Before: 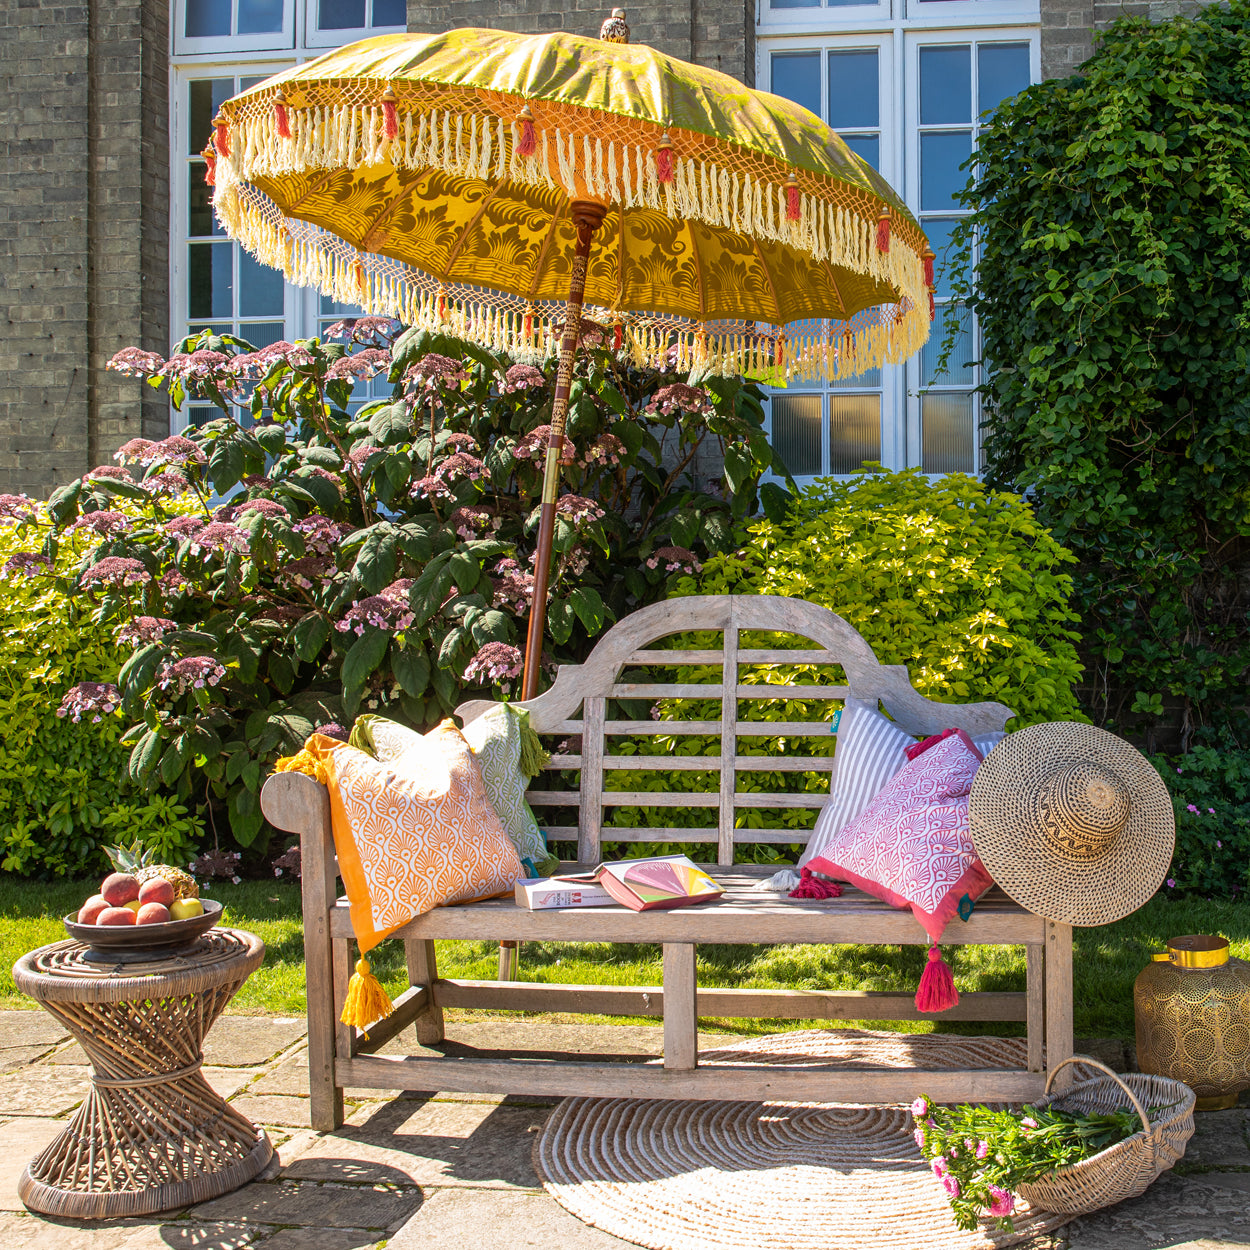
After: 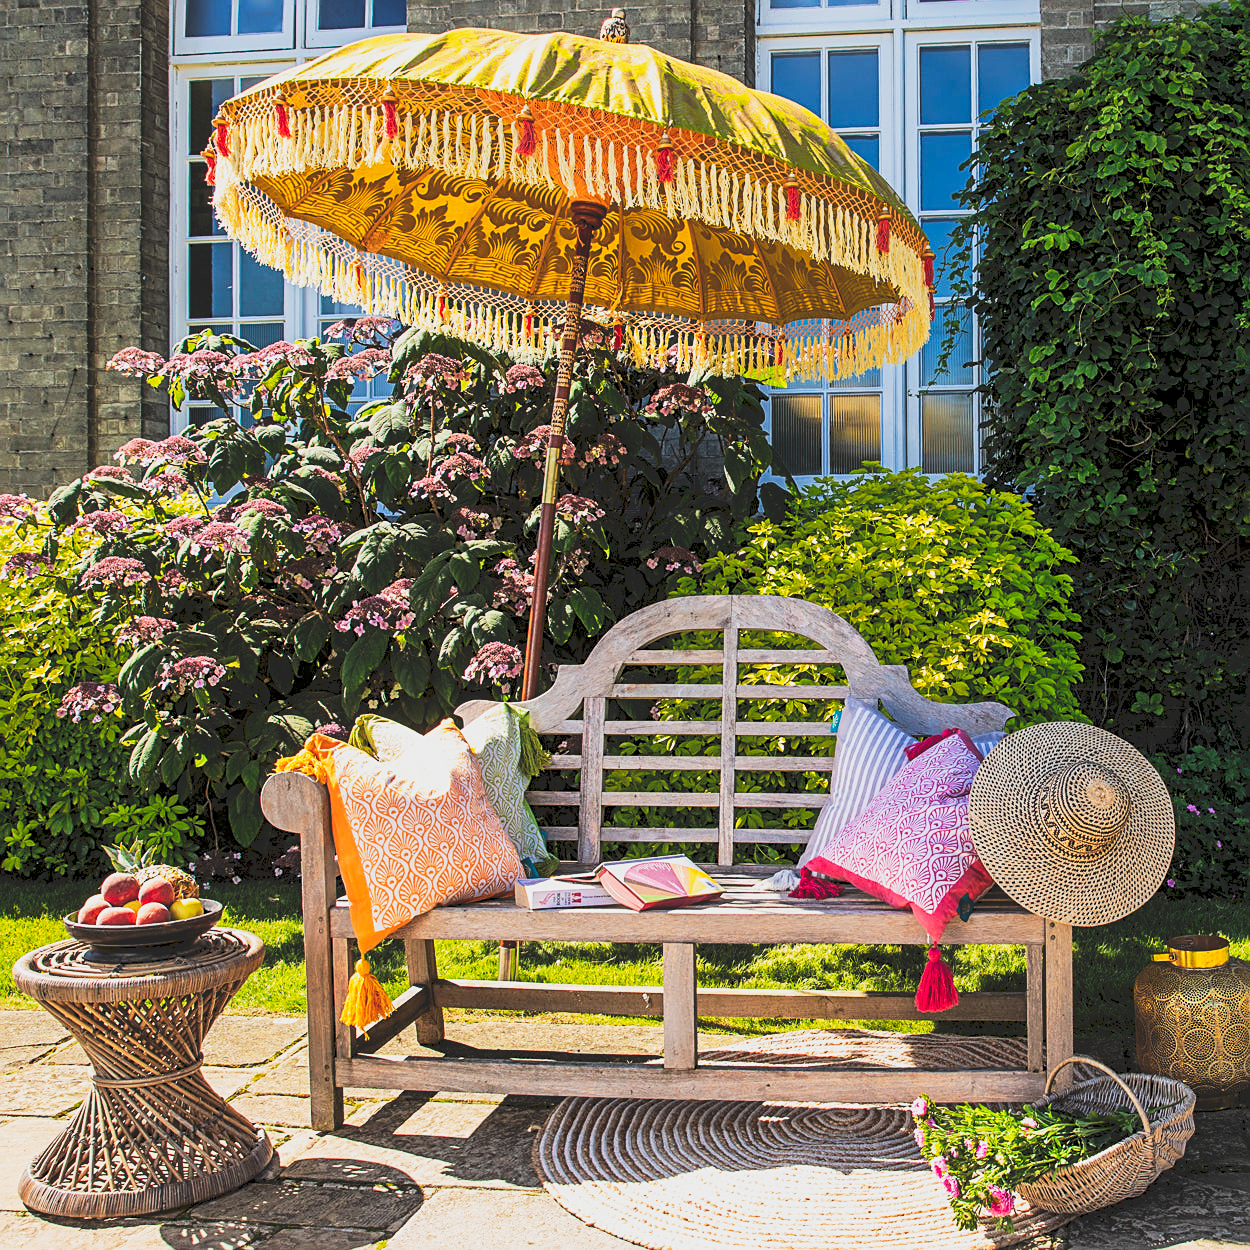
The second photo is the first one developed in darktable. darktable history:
sharpen: on, module defaults
filmic rgb: middle gray luminance 29.91%, black relative exposure -8.9 EV, white relative exposure 6.98 EV, target black luminance 0%, hardness 2.94, latitude 2.61%, contrast 0.962, highlights saturation mix 5.33%, shadows ↔ highlights balance 11.34%
tone curve: curves: ch0 [(0, 0) (0.003, 0.142) (0.011, 0.142) (0.025, 0.147) (0.044, 0.147) (0.069, 0.152) (0.1, 0.16) (0.136, 0.172) (0.177, 0.193) (0.224, 0.221) (0.277, 0.264) (0.335, 0.322) (0.399, 0.399) (0.468, 0.49) (0.543, 0.593) (0.623, 0.723) (0.709, 0.841) (0.801, 0.925) (0.898, 0.976) (1, 1)], preserve colors none
